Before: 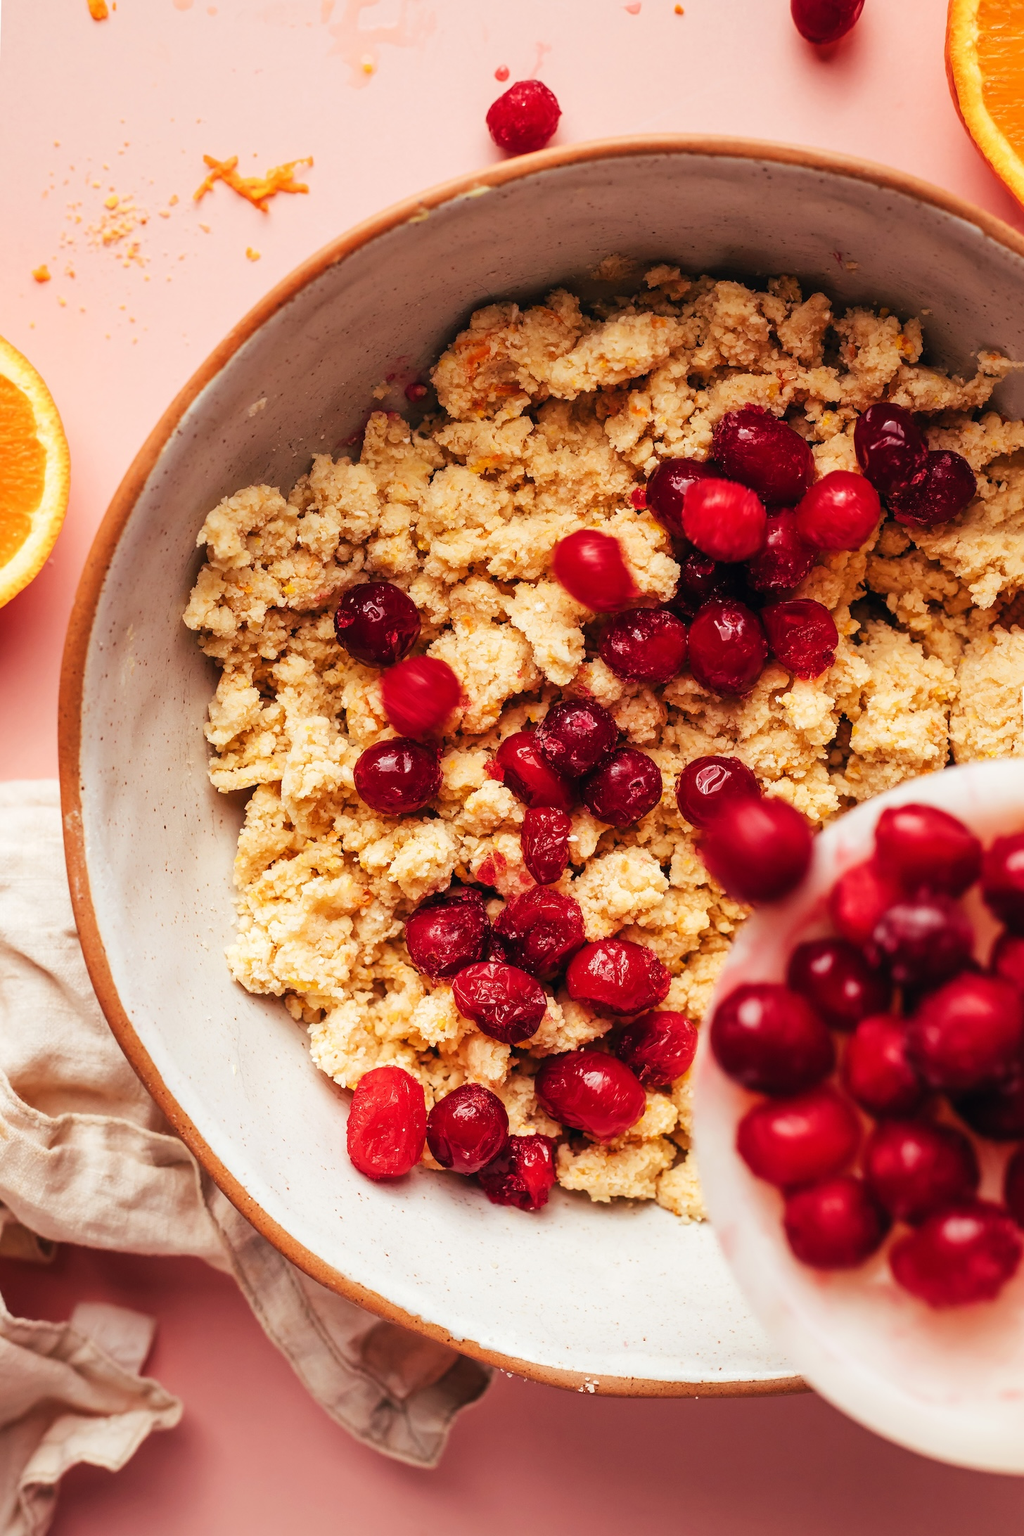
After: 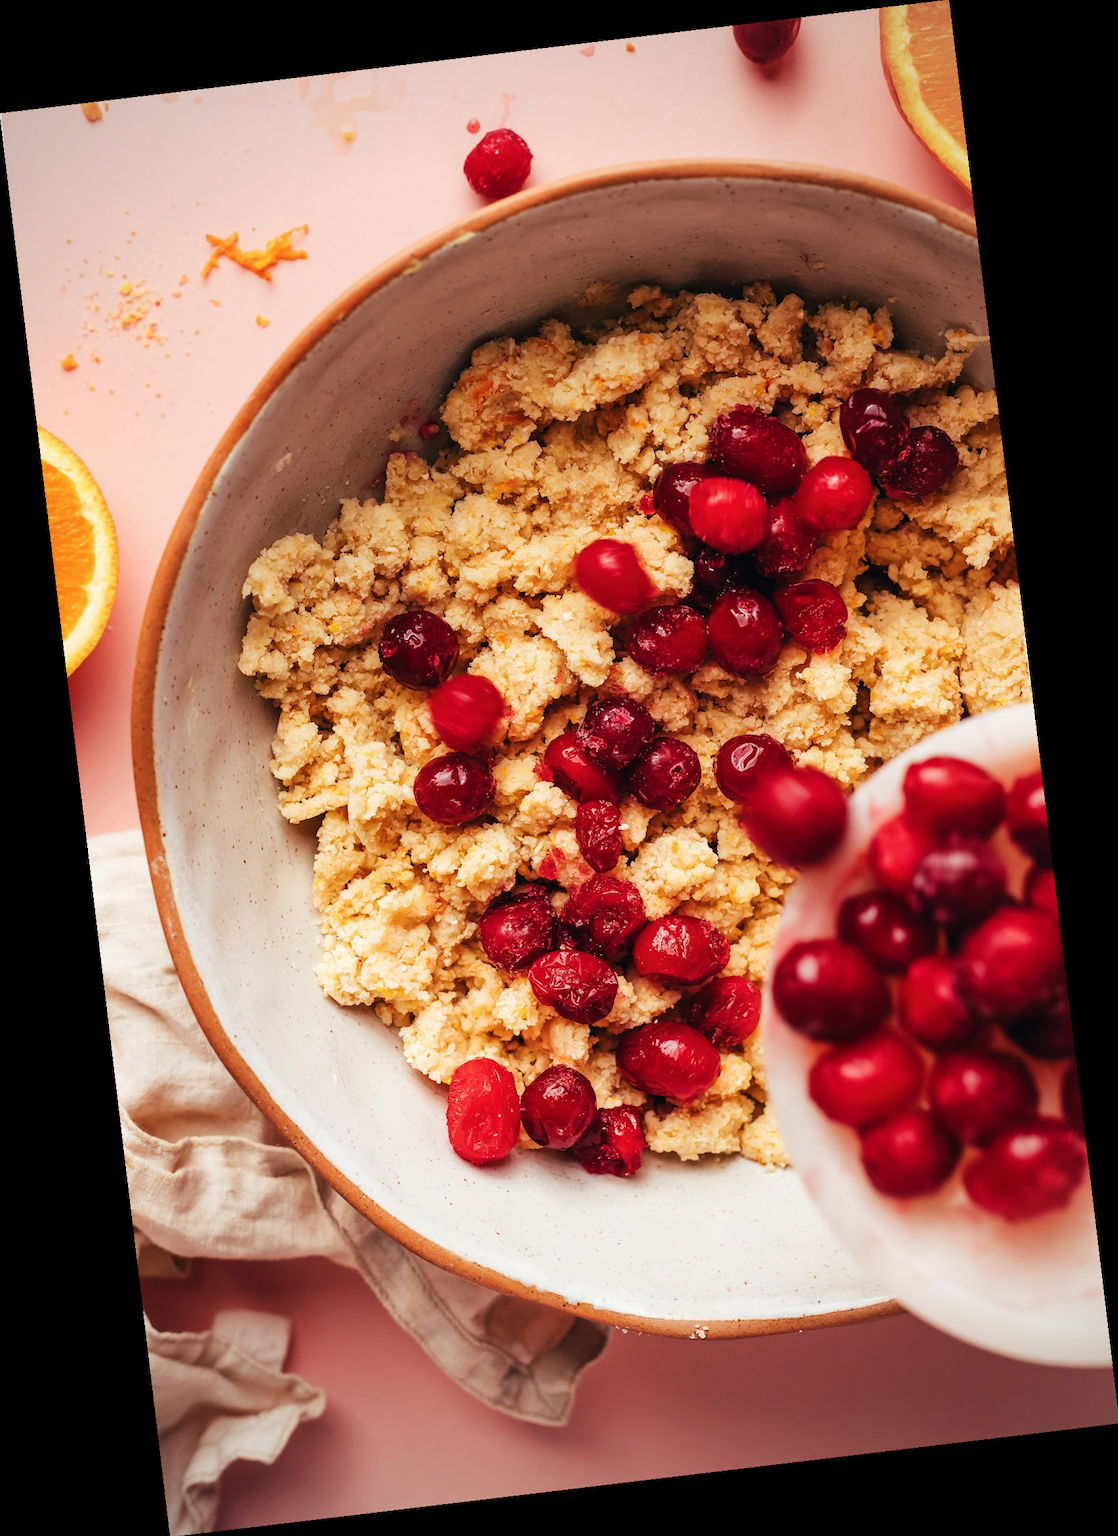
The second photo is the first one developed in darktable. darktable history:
rotate and perspective: rotation -6.83°, automatic cropping off
color balance rgb: on, module defaults
tone equalizer: -7 EV 0.18 EV, -6 EV 0.12 EV, -5 EV 0.08 EV, -4 EV 0.04 EV, -2 EV -0.02 EV, -1 EV -0.04 EV, +0 EV -0.06 EV, luminance estimator HSV value / RGB max
vignetting: fall-off radius 60.92%
